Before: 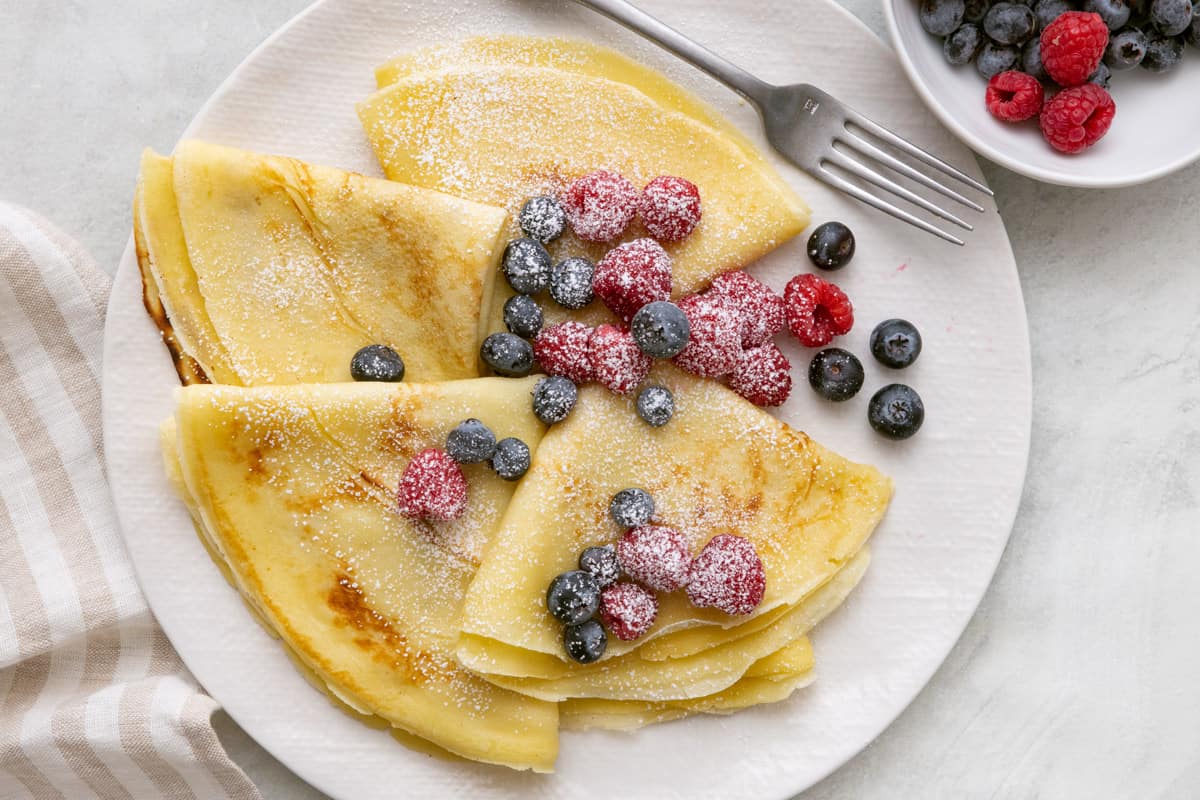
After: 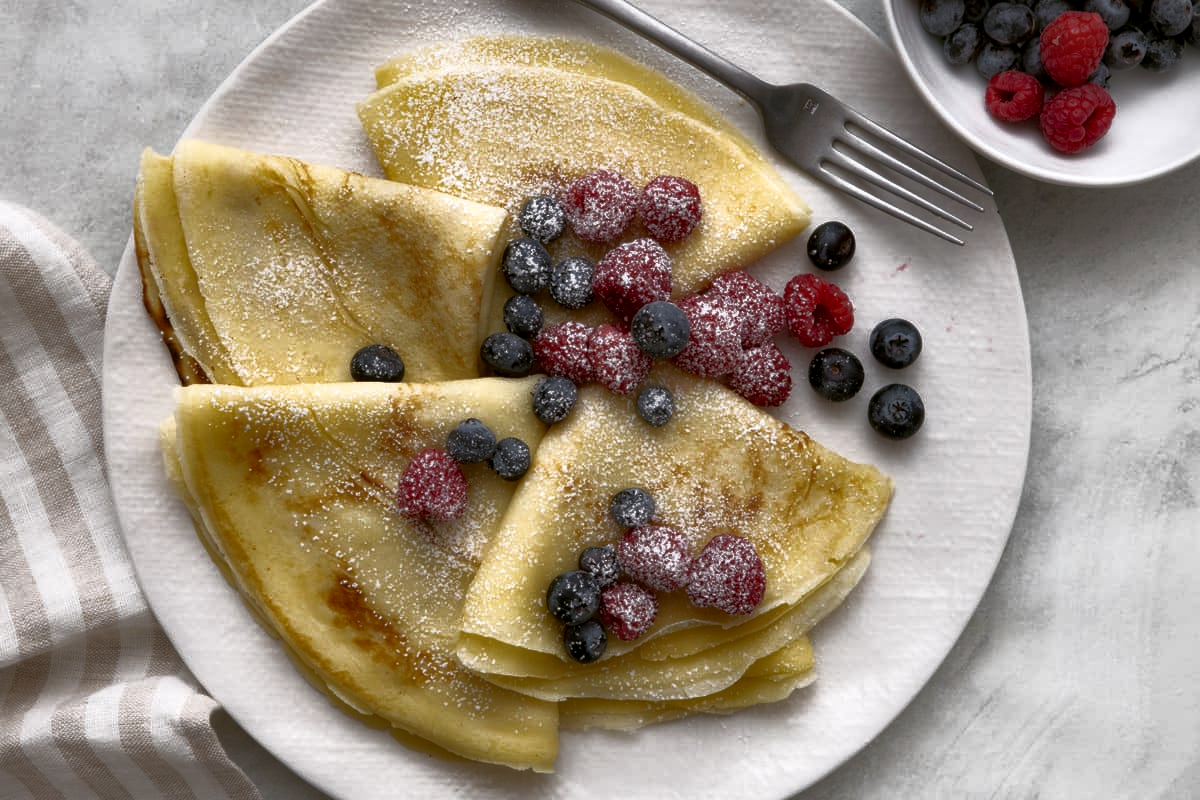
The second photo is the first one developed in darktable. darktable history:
contrast equalizer: y [[0.579, 0.58, 0.505, 0.5, 0.5, 0.5], [0.5 ×6], [0.5 ×6], [0 ×6], [0 ×6]]
base curve: curves: ch0 [(0, 0) (0.564, 0.291) (0.802, 0.731) (1, 1)]
